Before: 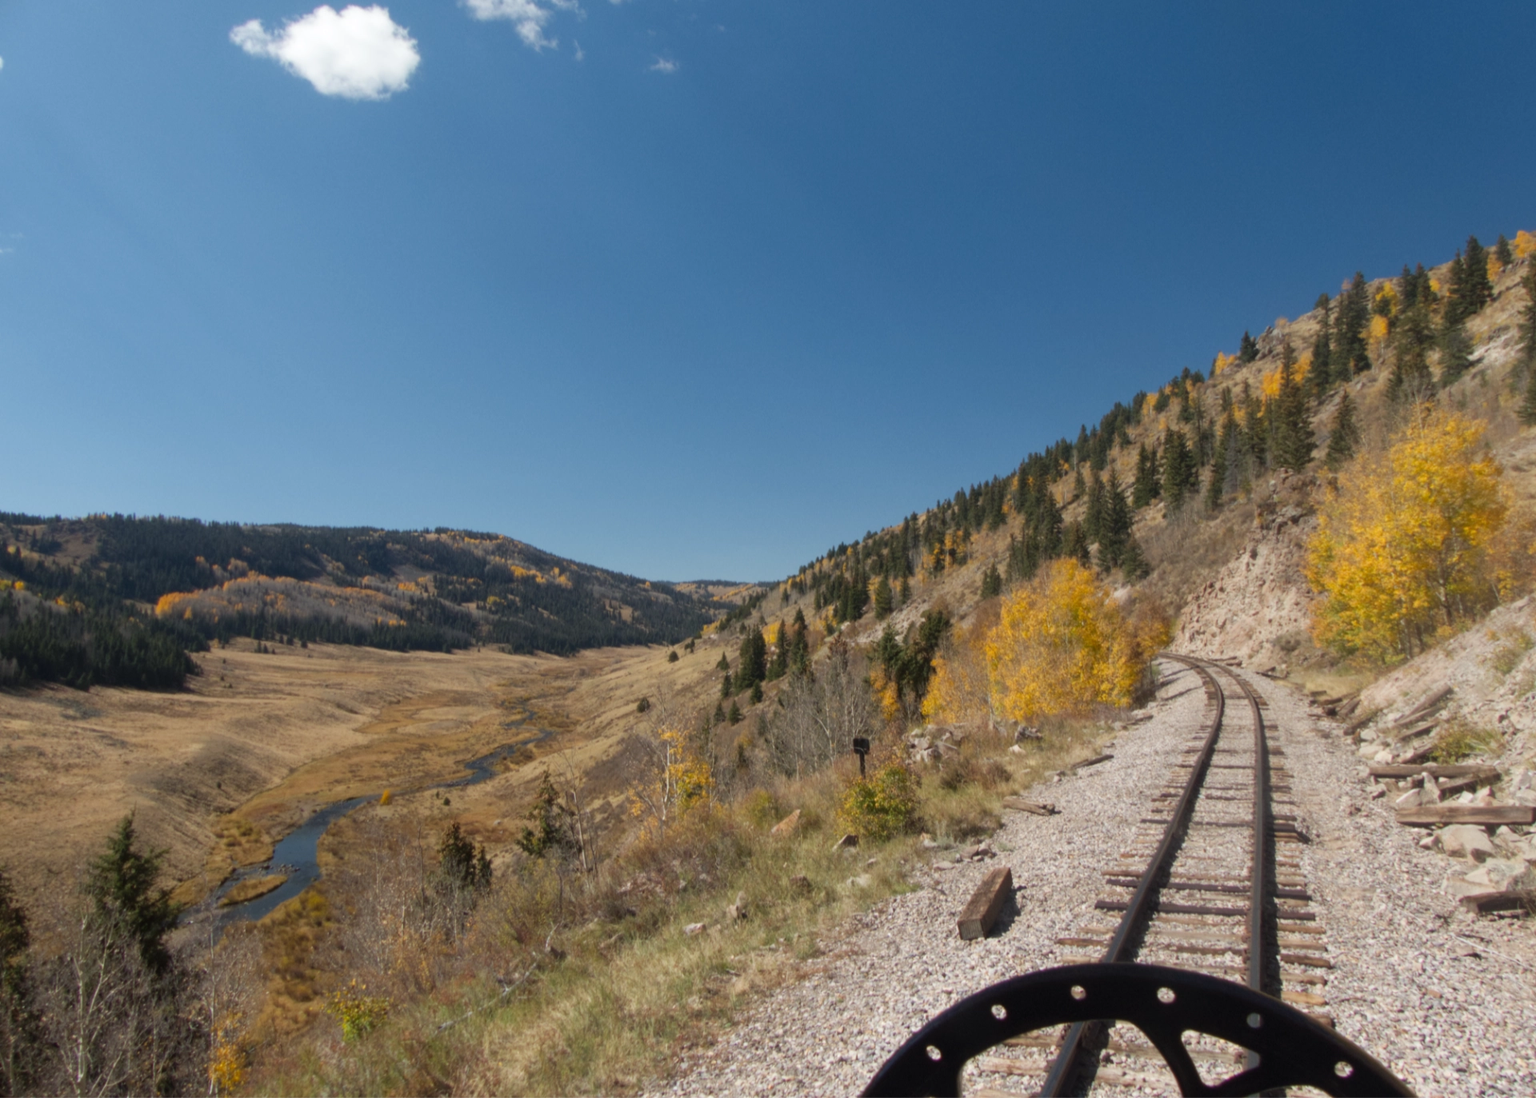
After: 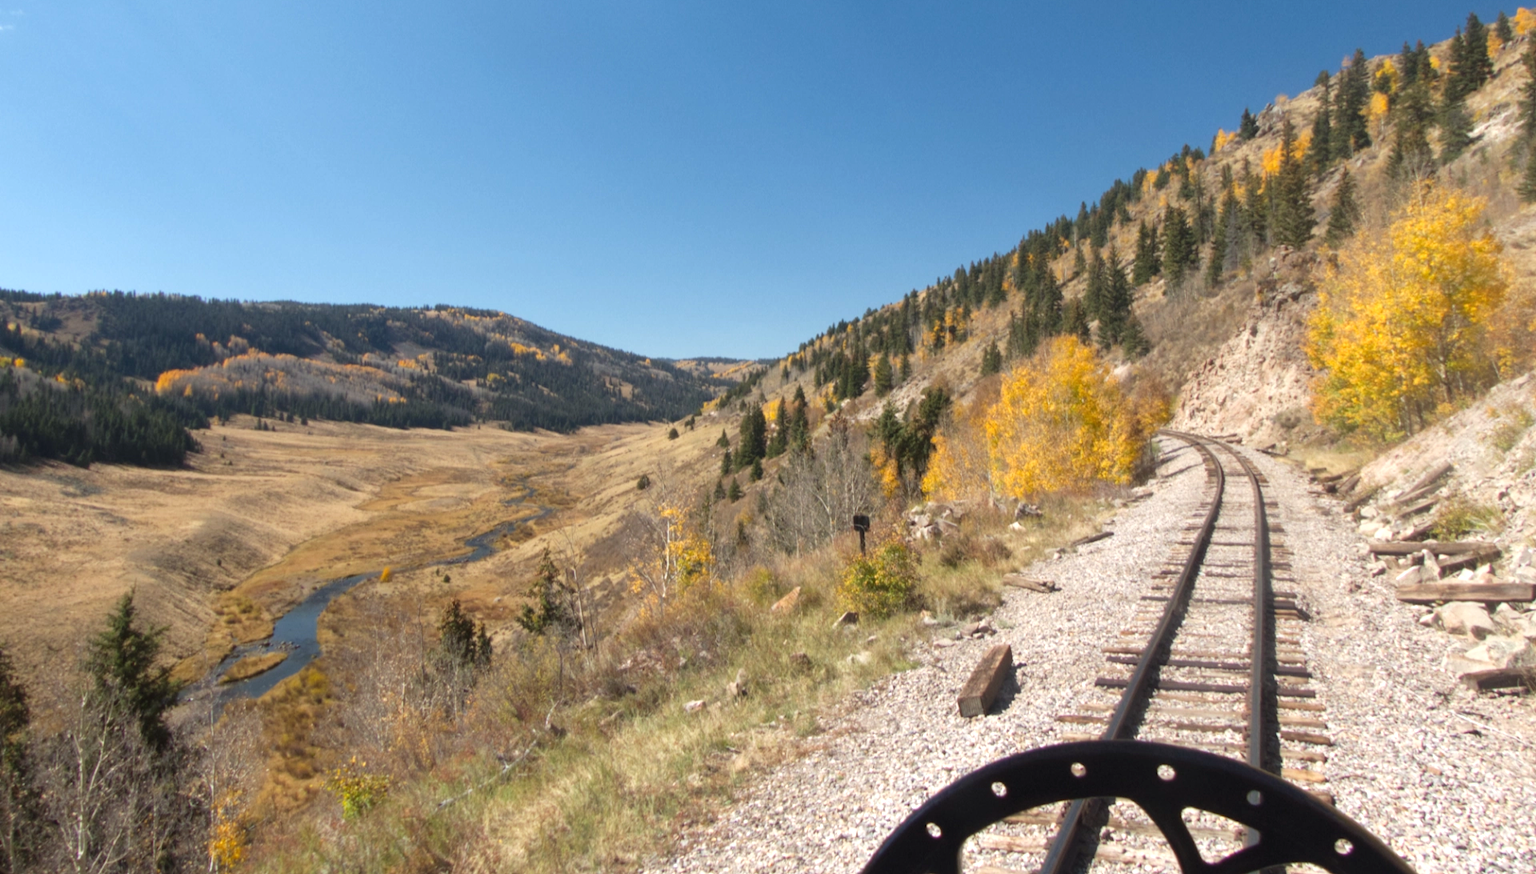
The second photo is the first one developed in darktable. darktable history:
exposure: black level correction 0, exposure 0.692 EV, compensate highlight preservation false
crop and rotate: top 20.342%
